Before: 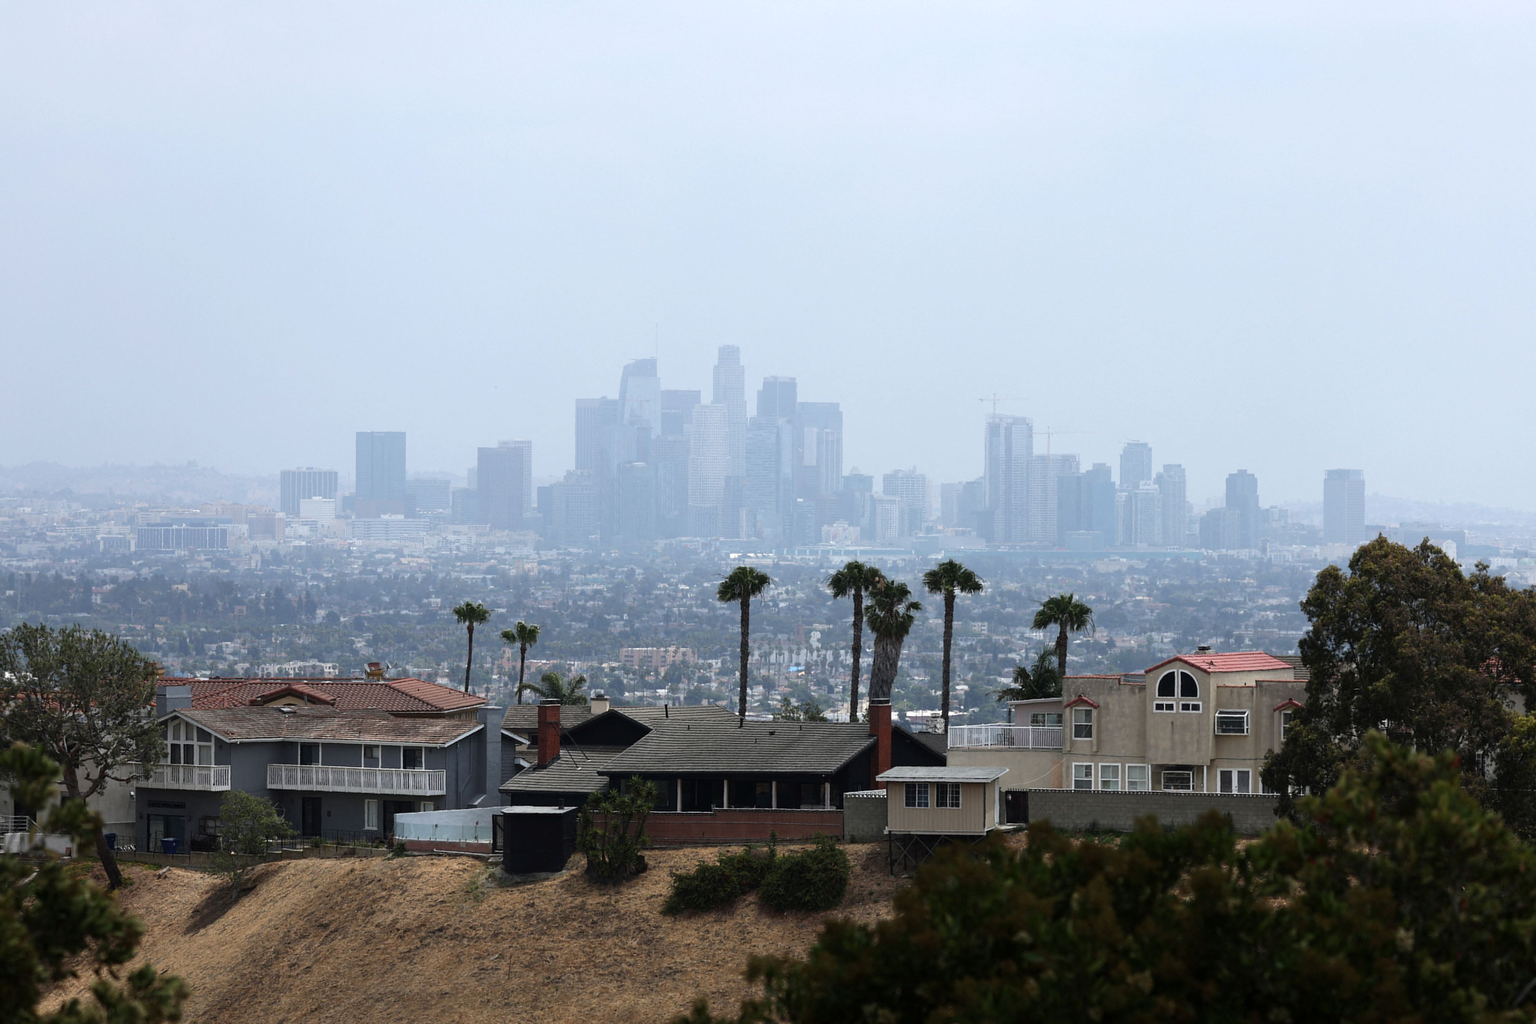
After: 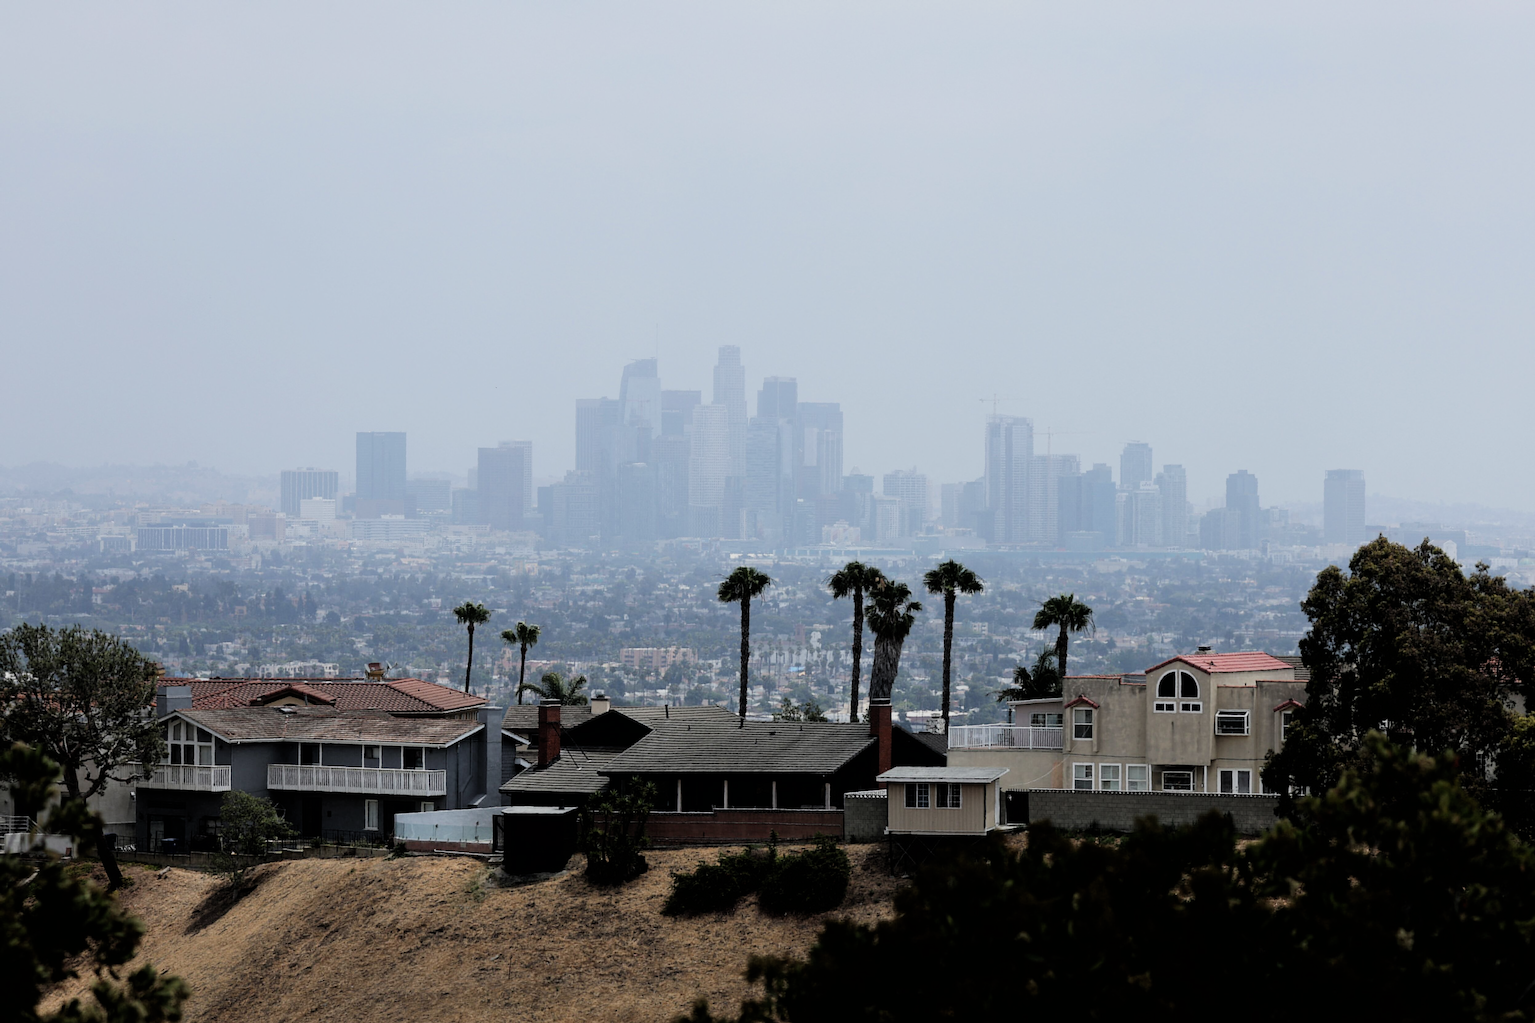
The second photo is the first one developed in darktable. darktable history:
filmic rgb: black relative exposure -5.05 EV, white relative exposure 3.95 EV, threshold 5.98 EV, hardness 2.89, contrast 1.097, enable highlight reconstruction true
